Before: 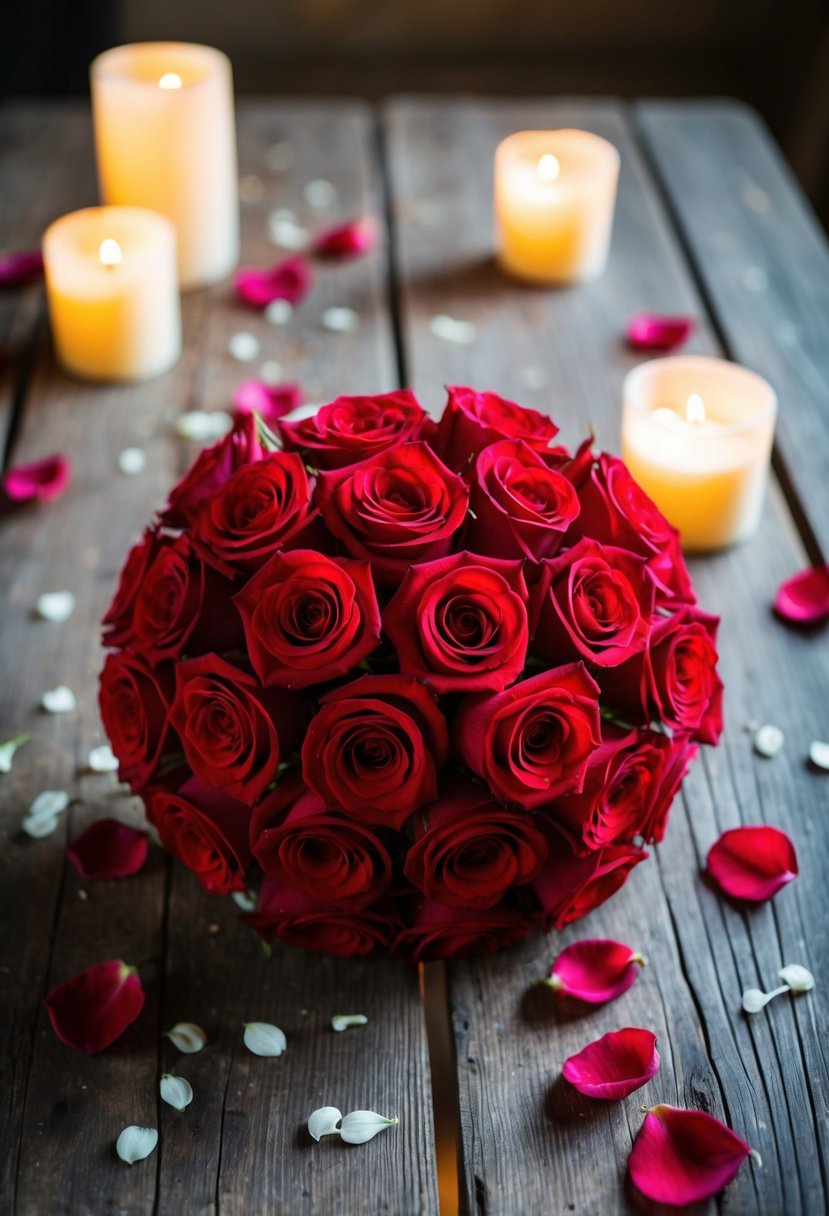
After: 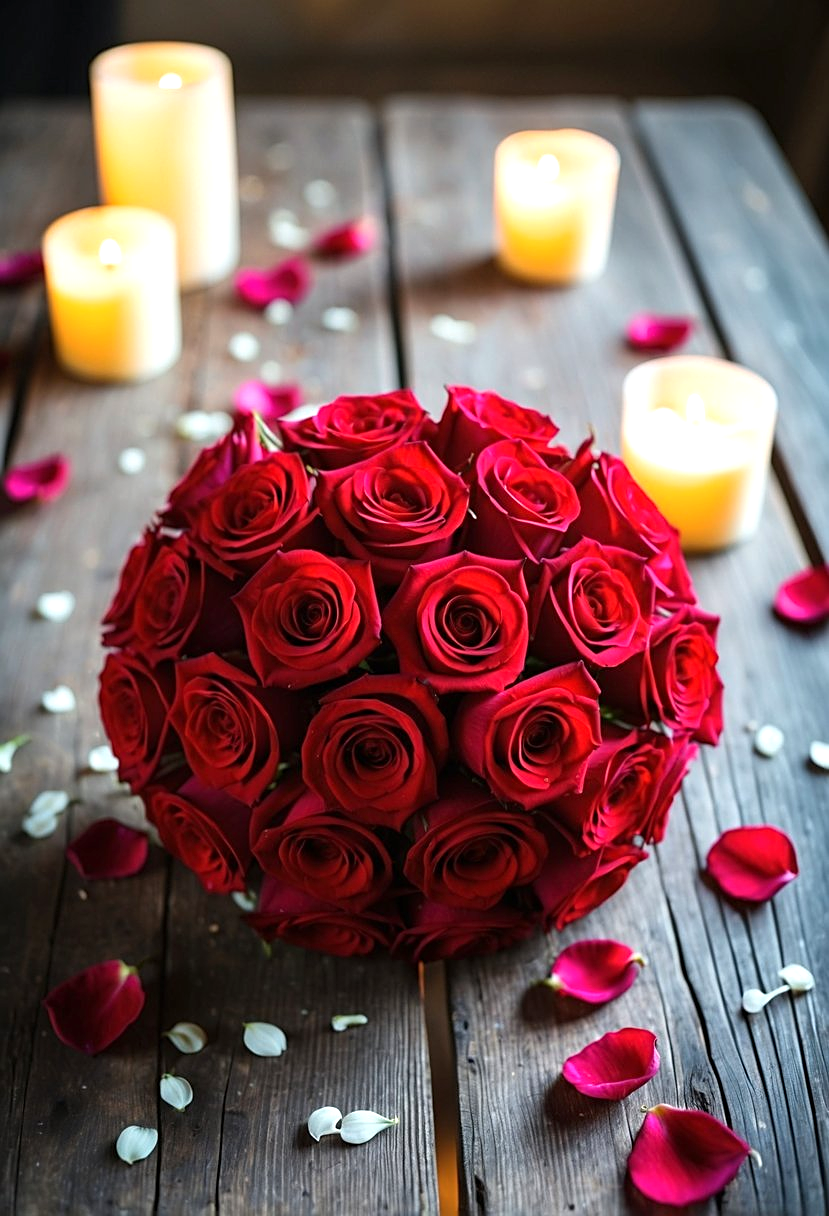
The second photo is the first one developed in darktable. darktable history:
sharpen: on, module defaults
exposure: exposure 0.449 EV, compensate highlight preservation false
